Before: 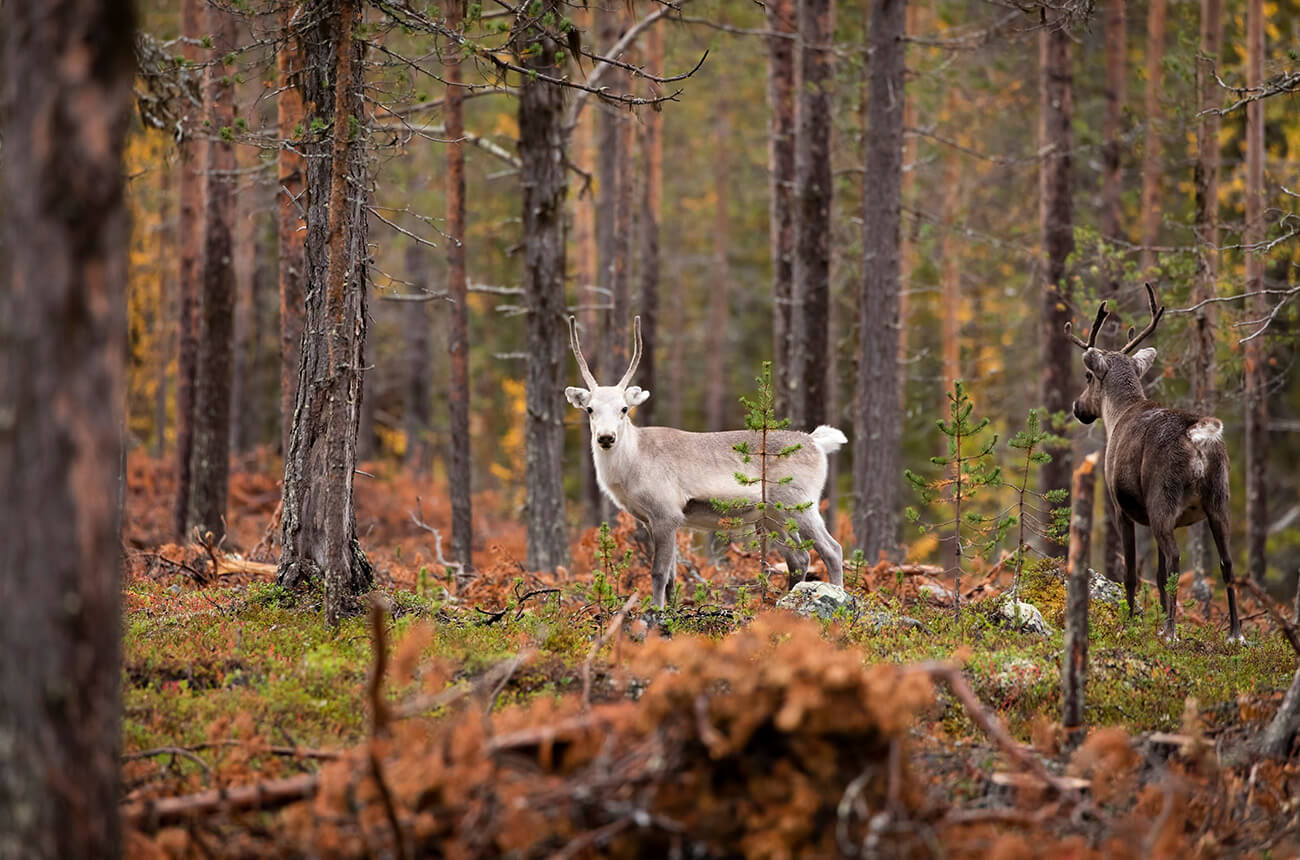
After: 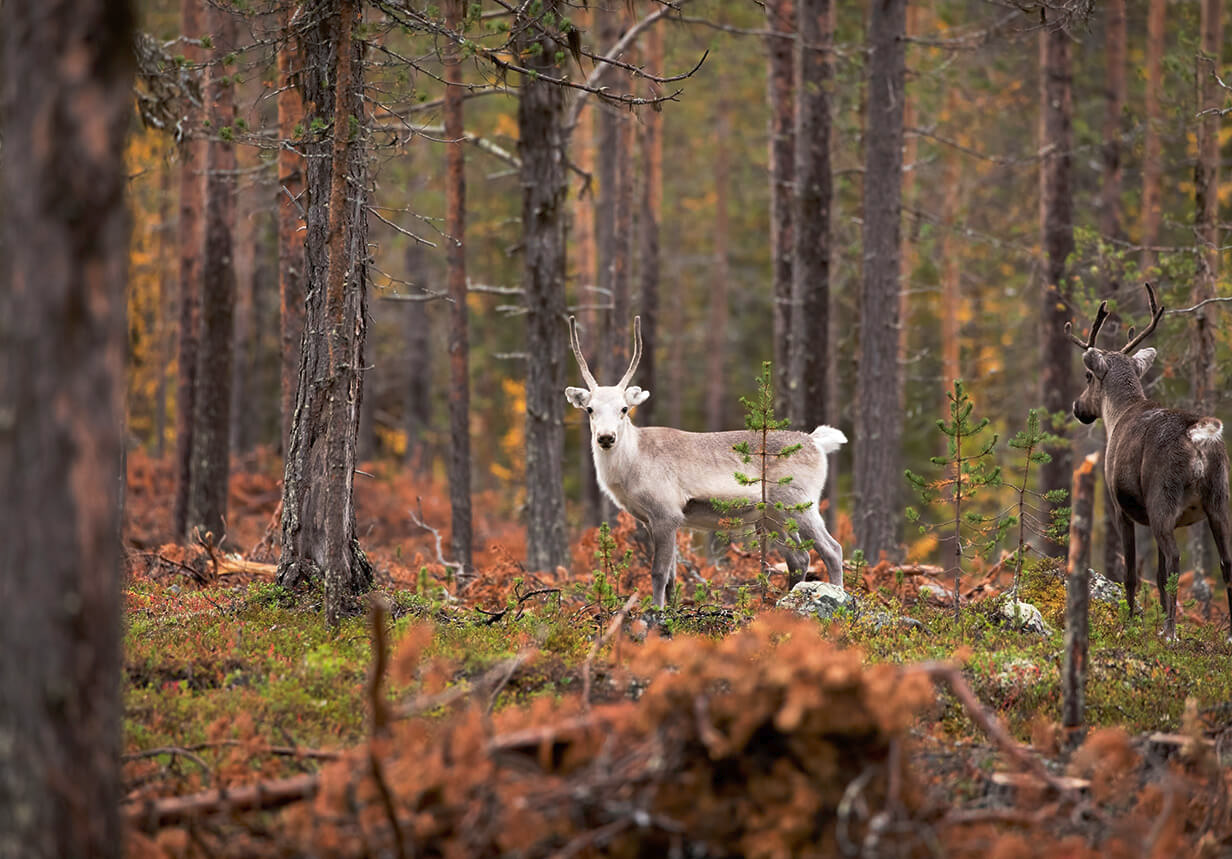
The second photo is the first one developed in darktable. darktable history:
crop and rotate: right 5.167%
tone curve: curves: ch0 [(0, 0) (0.003, 0.013) (0.011, 0.02) (0.025, 0.037) (0.044, 0.068) (0.069, 0.108) (0.1, 0.138) (0.136, 0.168) (0.177, 0.203) (0.224, 0.241) (0.277, 0.281) (0.335, 0.328) (0.399, 0.382) (0.468, 0.448) (0.543, 0.519) (0.623, 0.603) (0.709, 0.705) (0.801, 0.808) (0.898, 0.903) (1, 1)], preserve colors none
tone equalizer: on, module defaults
